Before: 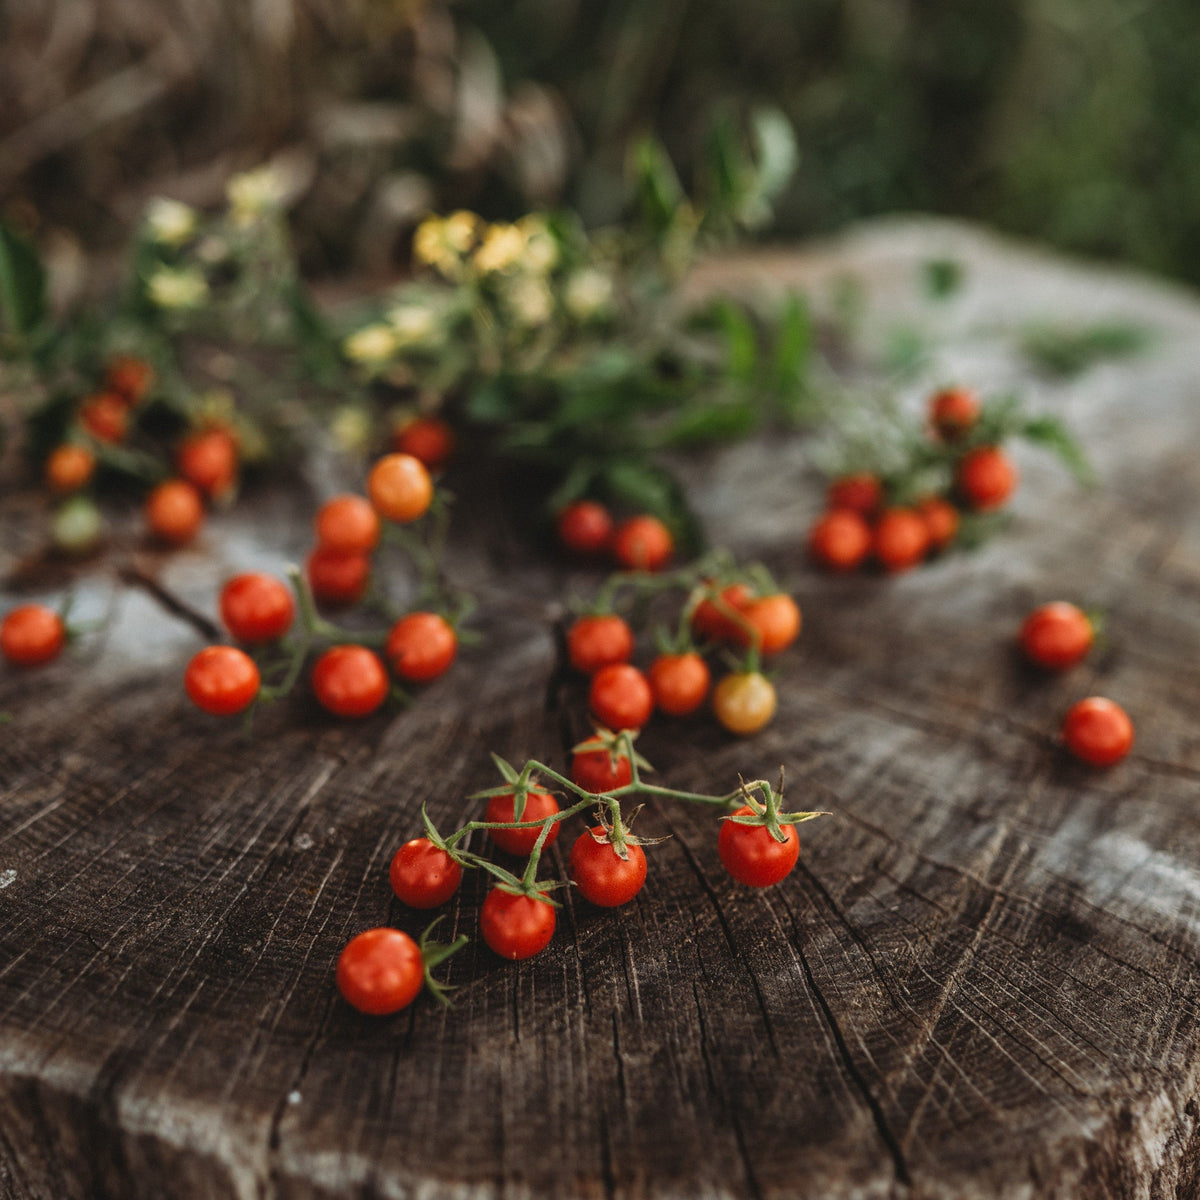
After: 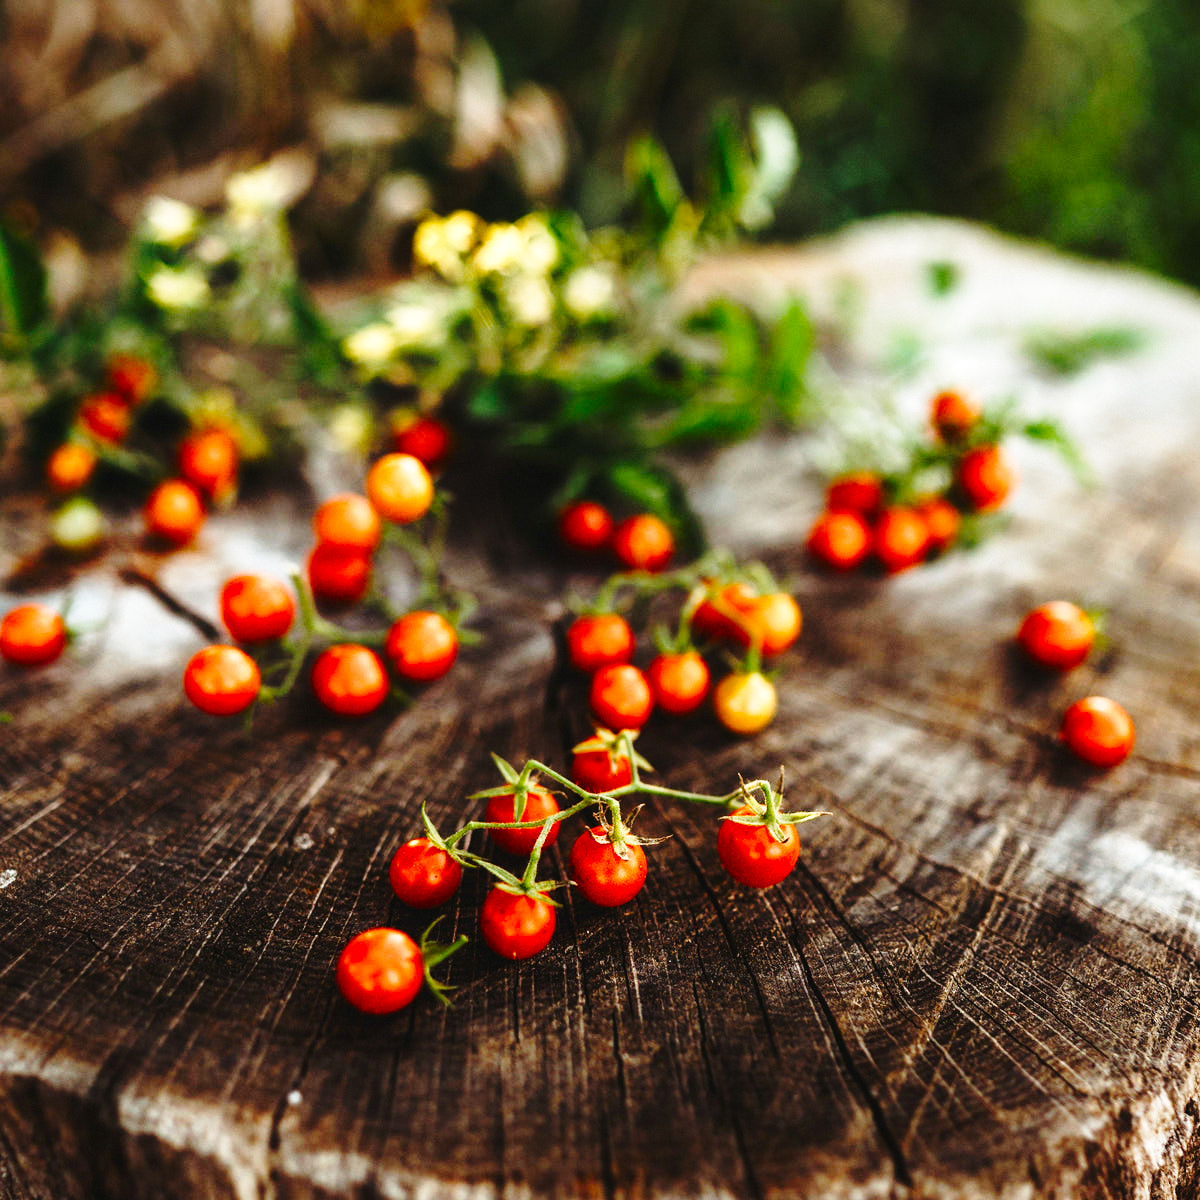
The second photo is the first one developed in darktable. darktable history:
tone equalizer: -8 EV -0.732 EV, -7 EV -0.698 EV, -6 EV -0.63 EV, -5 EV -0.364 EV, -3 EV 0.403 EV, -2 EV 0.6 EV, -1 EV 0.691 EV, +0 EV 0.744 EV, mask exposure compensation -0.493 EV
color balance rgb: shadows lift › chroma 1.032%, shadows lift › hue 242.71°, perceptual saturation grading › global saturation 0.074%, perceptual saturation grading › mid-tones 6.279%, perceptual saturation grading › shadows 72.179%, global vibrance 9.389%
base curve: curves: ch0 [(0, 0) (0.036, 0.037) (0.121, 0.228) (0.46, 0.76) (0.859, 0.983) (1, 1)], preserve colors none
